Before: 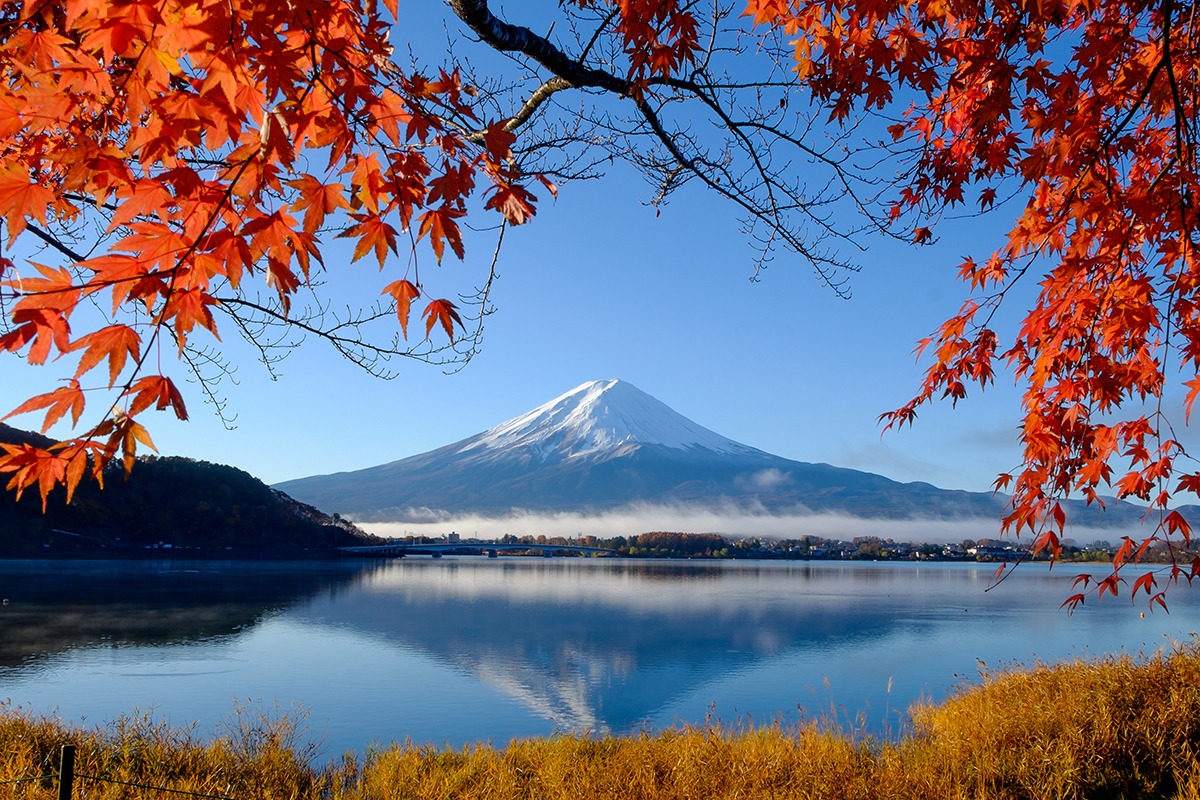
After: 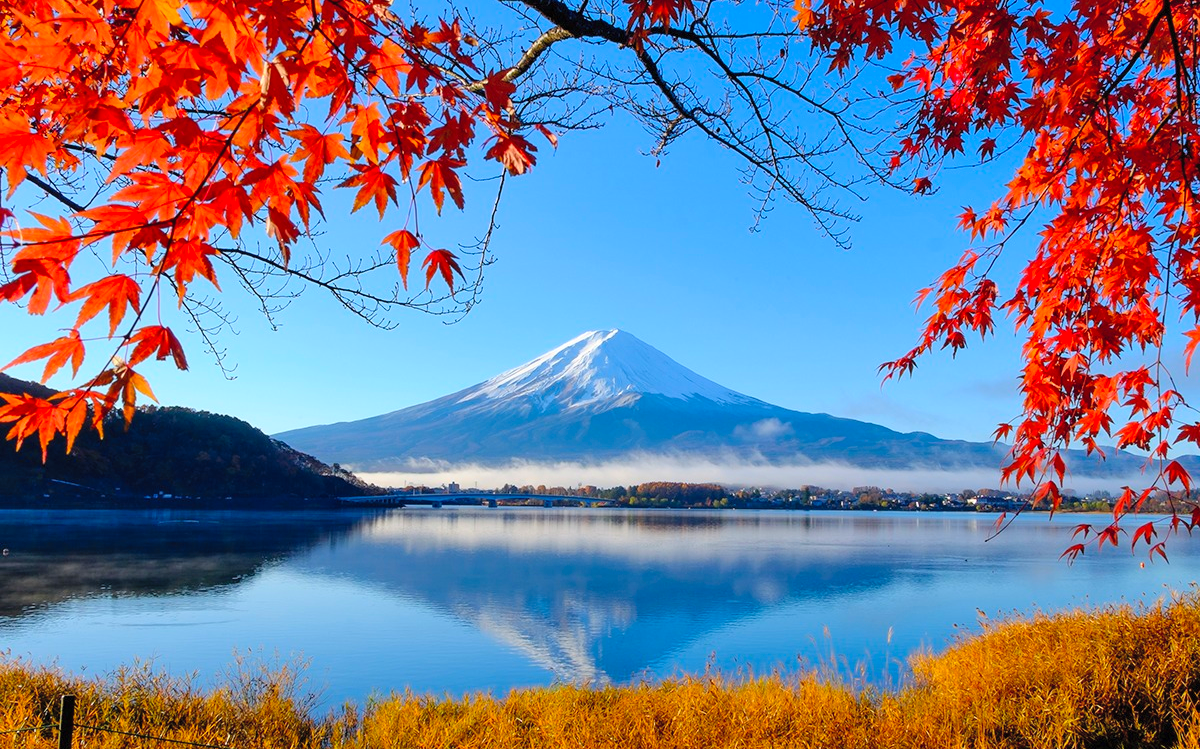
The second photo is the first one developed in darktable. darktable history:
shadows and highlights: low approximation 0.01, soften with gaussian
crop and rotate: top 6.287%
contrast brightness saturation: contrast 0.07, brightness 0.176, saturation 0.397
base curve: curves: ch0 [(0, 0) (0.989, 0.992)], preserve colors none
